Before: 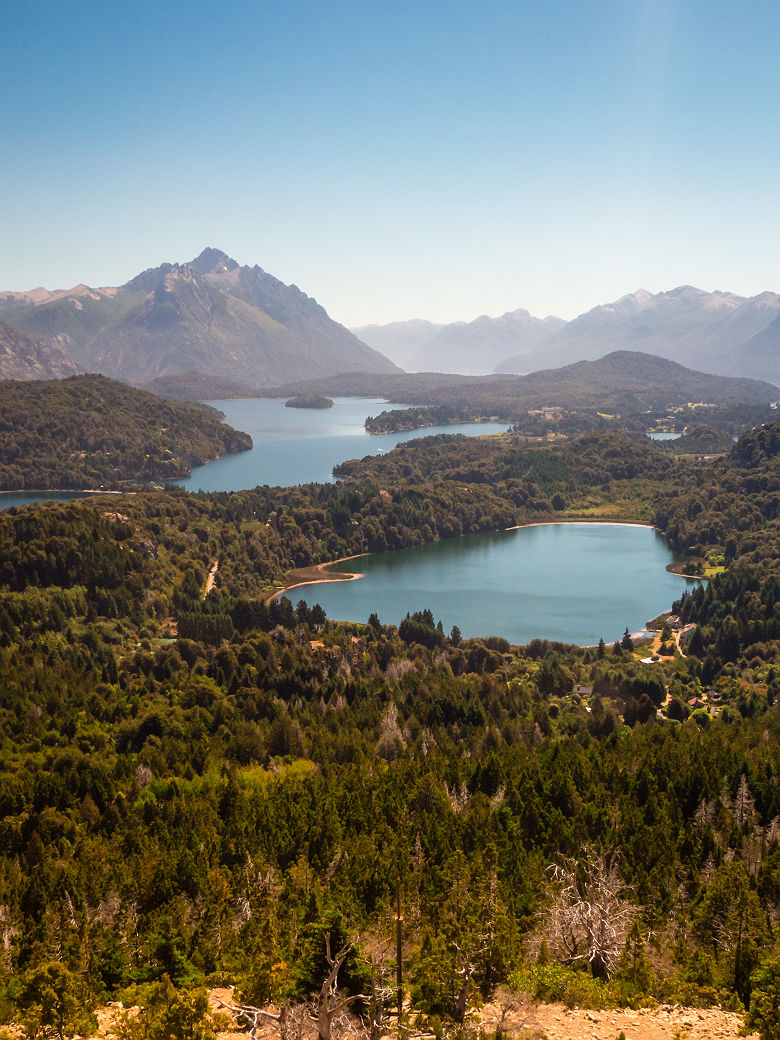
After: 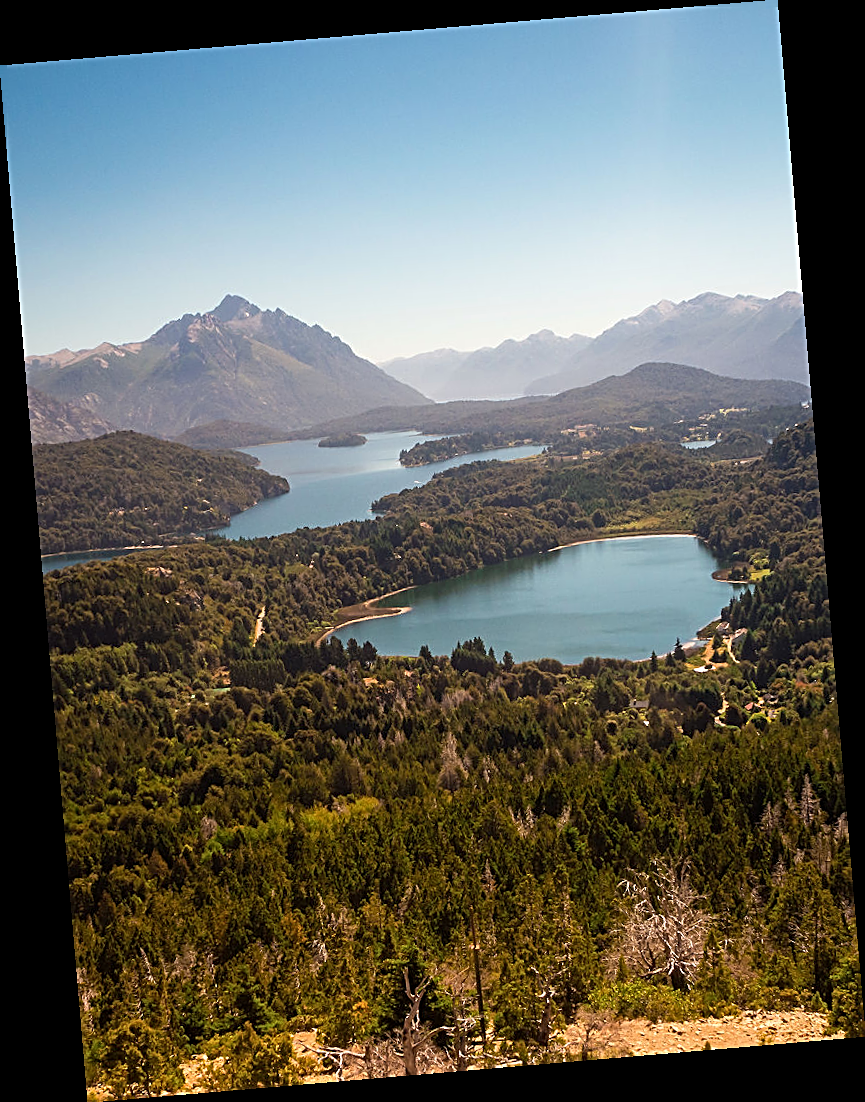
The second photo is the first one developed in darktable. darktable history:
sharpen: radius 2.531, amount 0.628
rotate and perspective: rotation -4.86°, automatic cropping off
